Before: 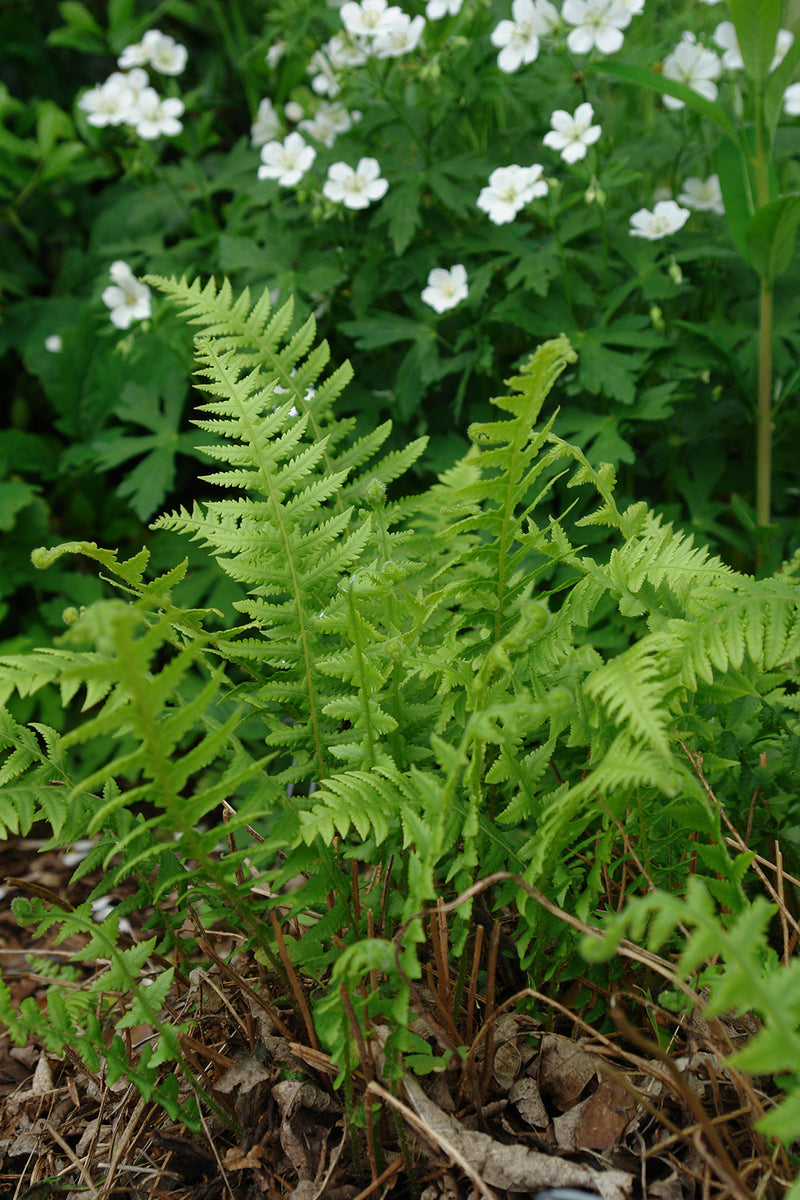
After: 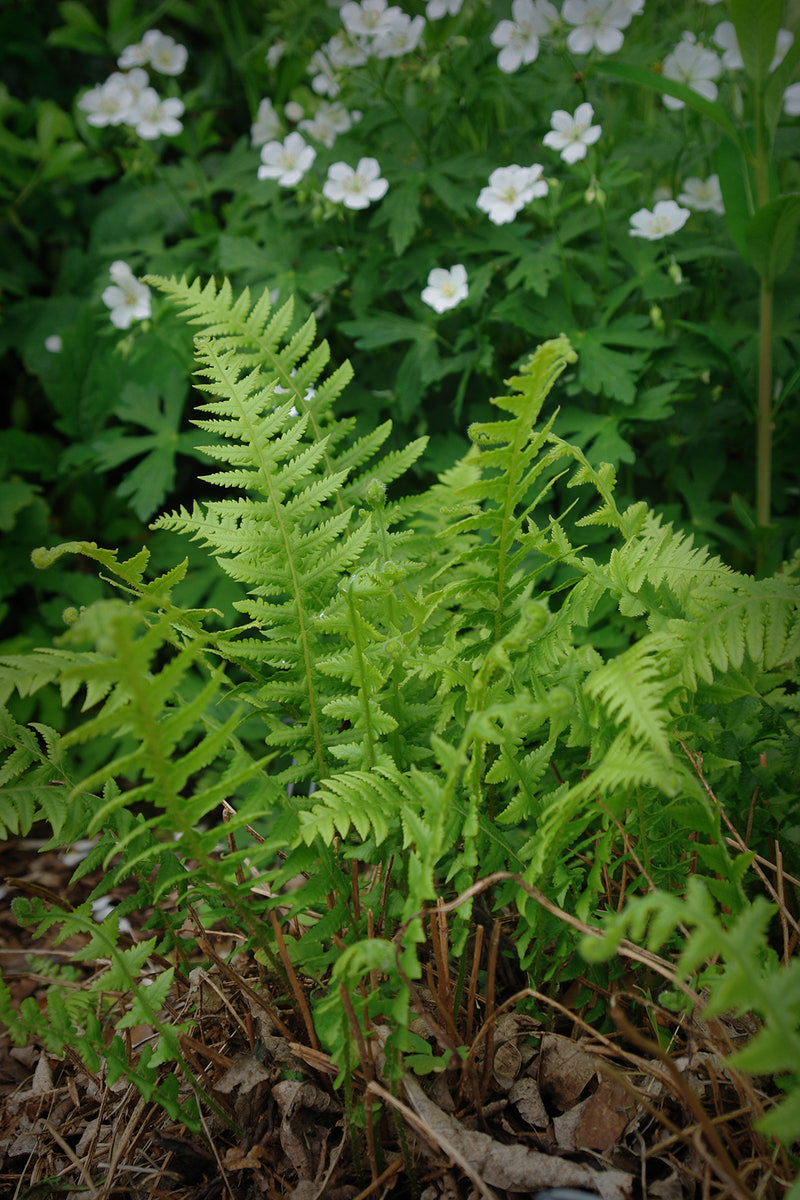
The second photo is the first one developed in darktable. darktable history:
white balance: red 1.009, blue 1.027
shadows and highlights: shadows 40, highlights -60
vignetting: fall-off start 53.2%, brightness -0.594, saturation 0, automatic ratio true, width/height ratio 1.313, shape 0.22, unbound false
